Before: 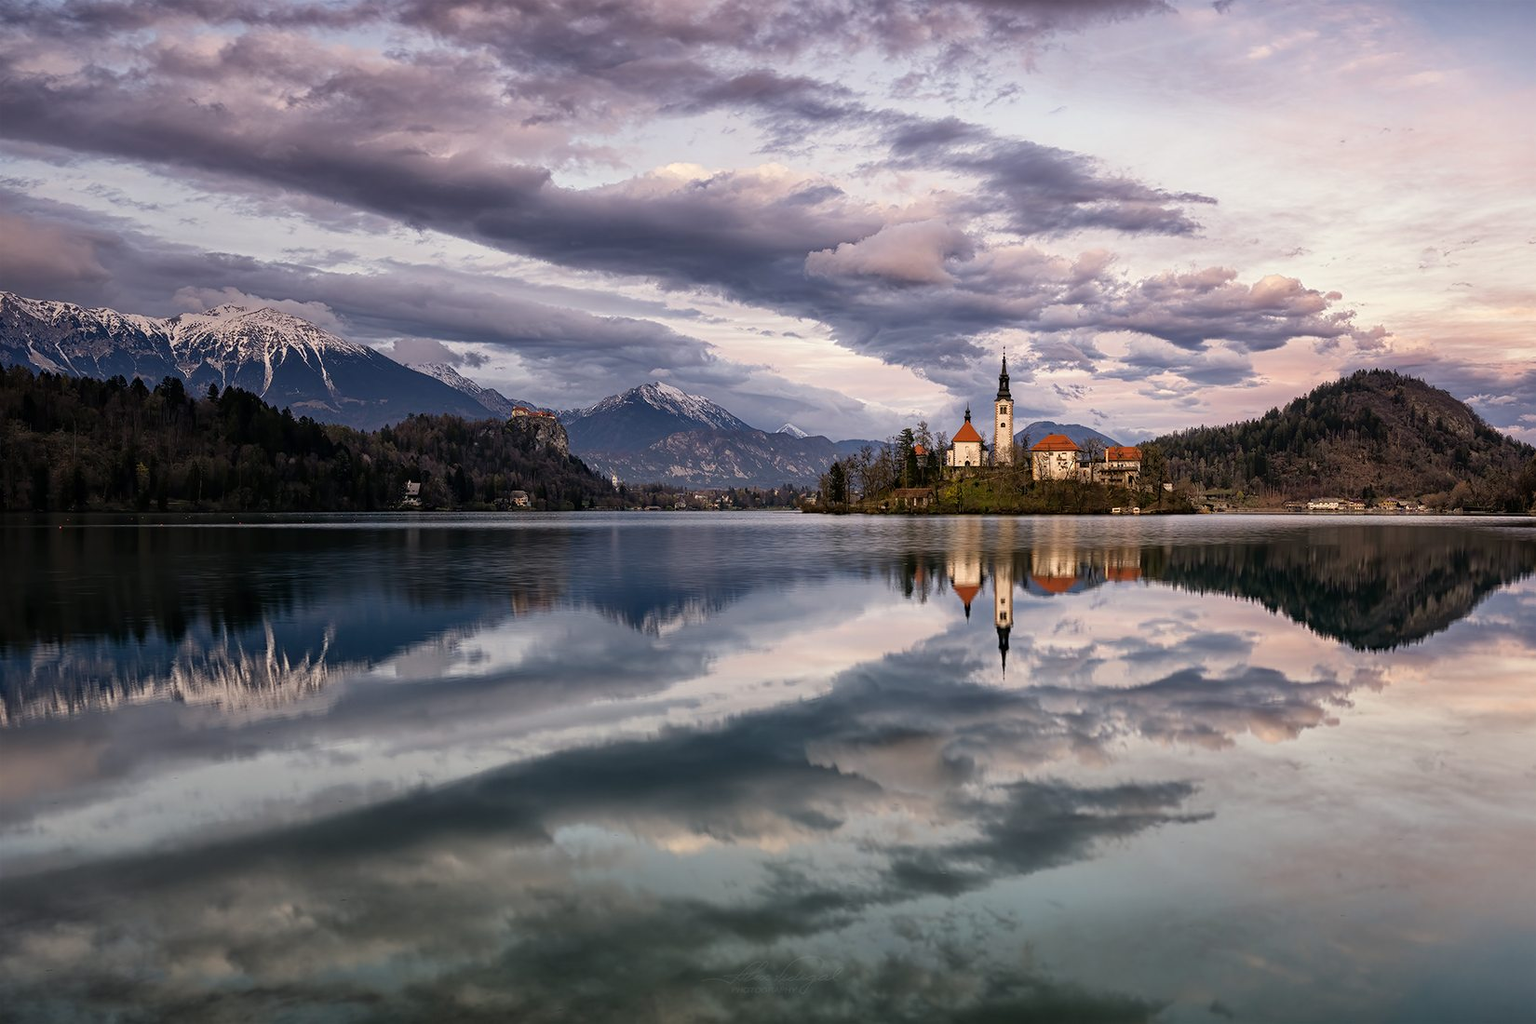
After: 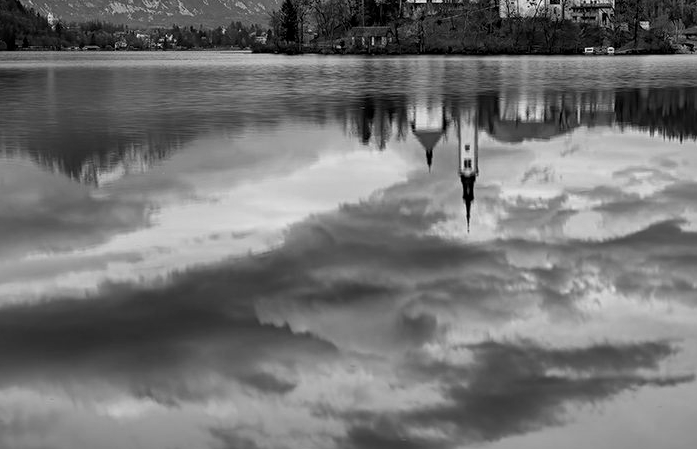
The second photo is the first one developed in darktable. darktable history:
color calibration: output gray [0.21, 0.42, 0.37, 0], illuminant same as pipeline (D50), adaptation none (bypass), x 0.332, y 0.334, temperature 5009.93 K
crop: left 36.975%, top 45.334%, right 20.728%, bottom 13.761%
local contrast: mode bilateral grid, contrast 19, coarseness 50, detail 138%, midtone range 0.2
